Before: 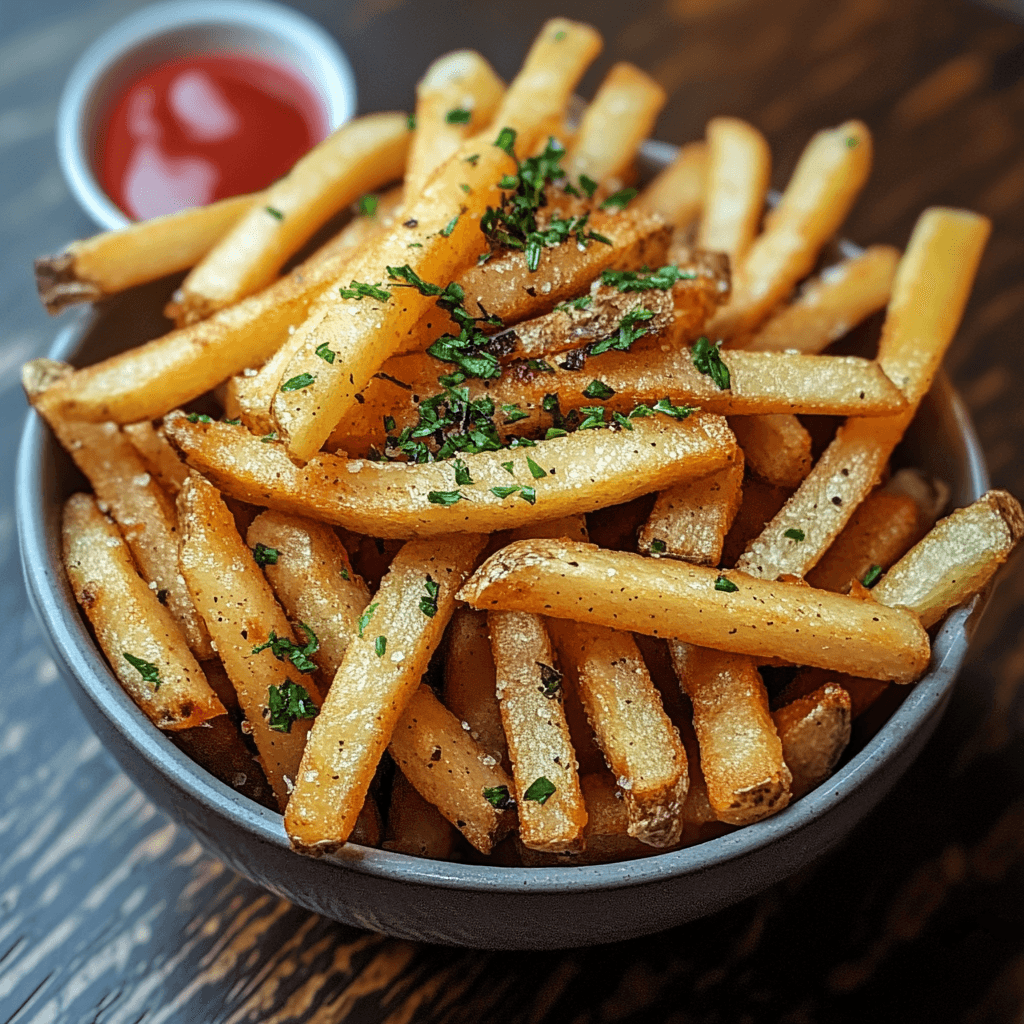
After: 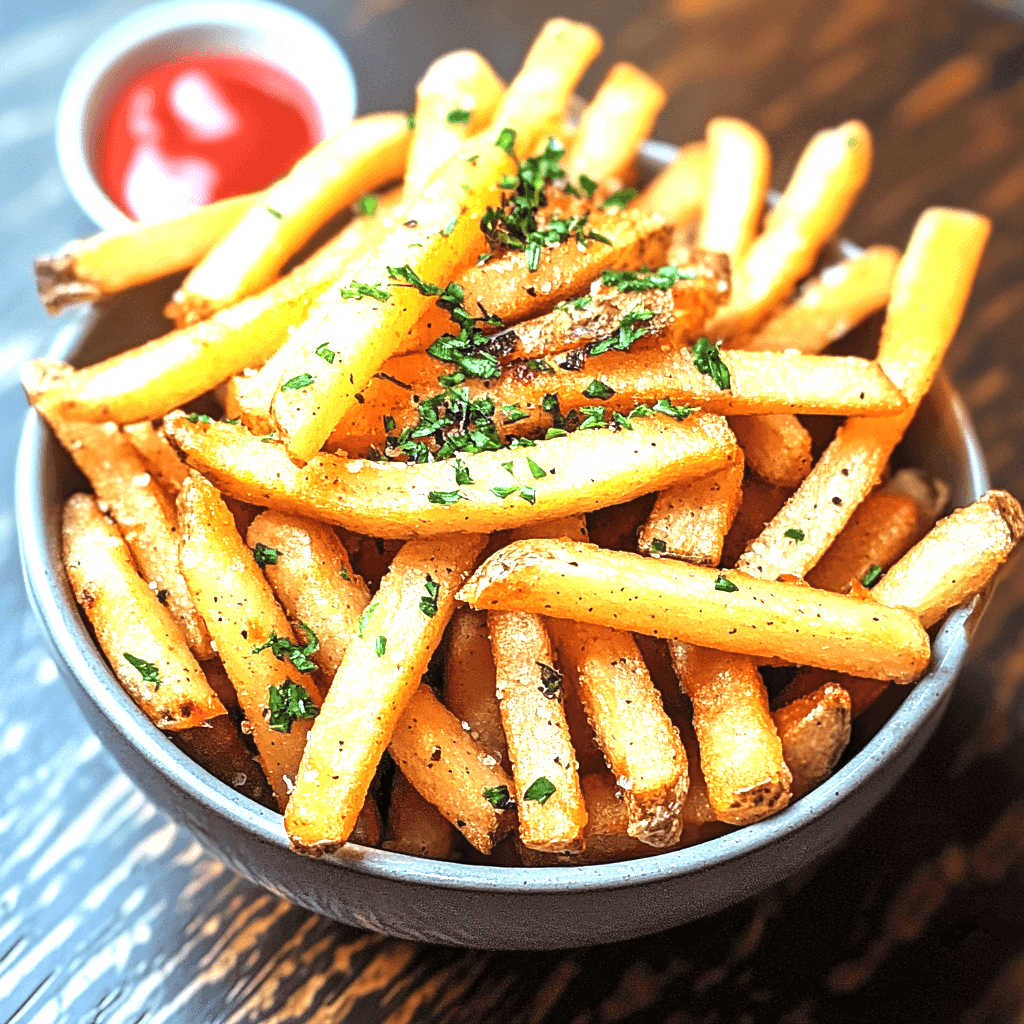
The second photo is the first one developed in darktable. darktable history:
exposure: black level correction 0, exposure 1.629 EV, compensate highlight preservation false
